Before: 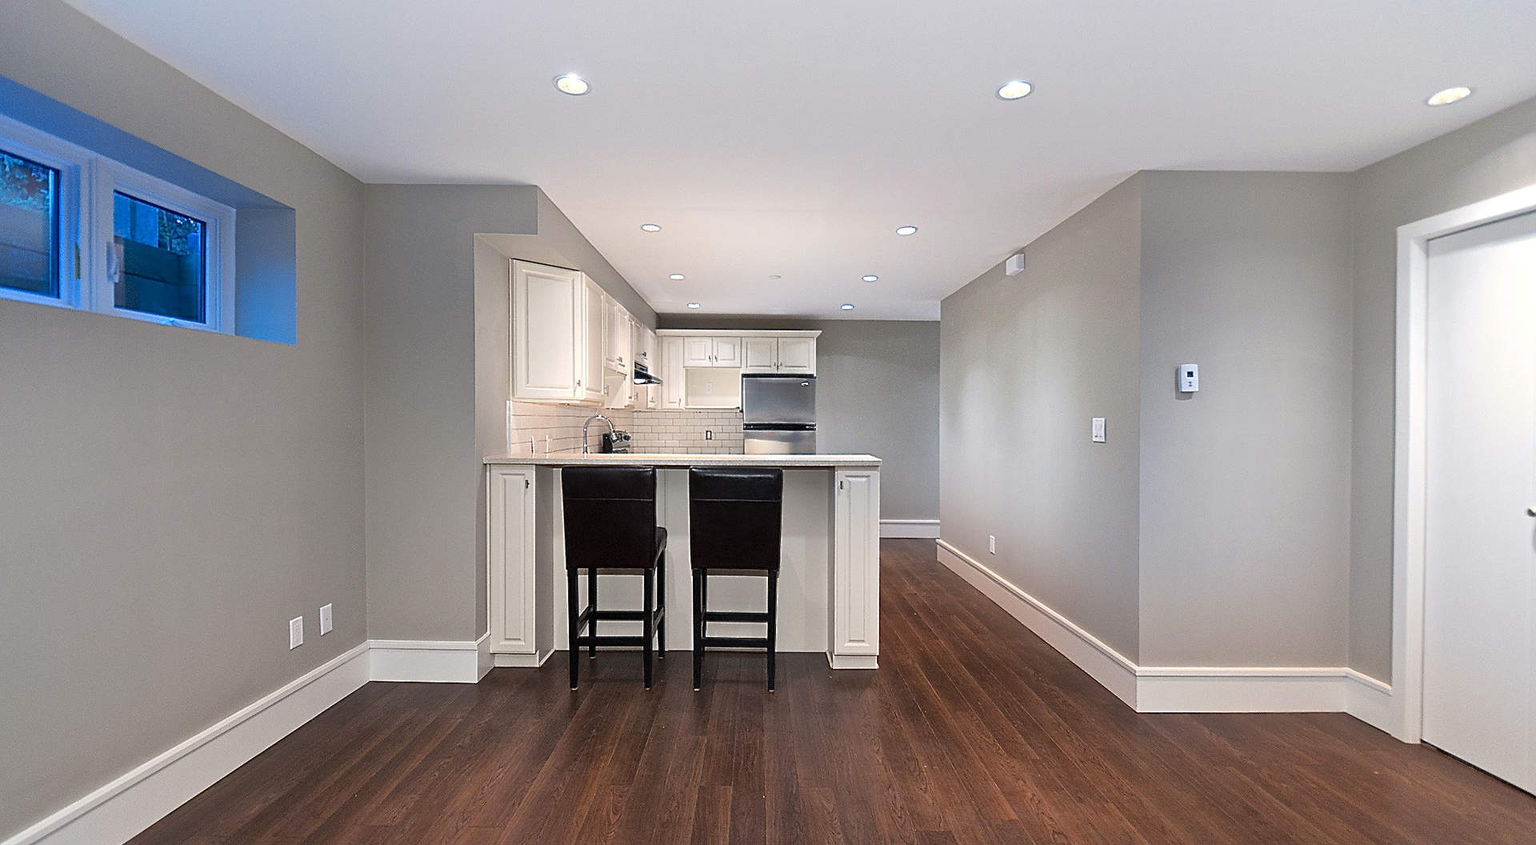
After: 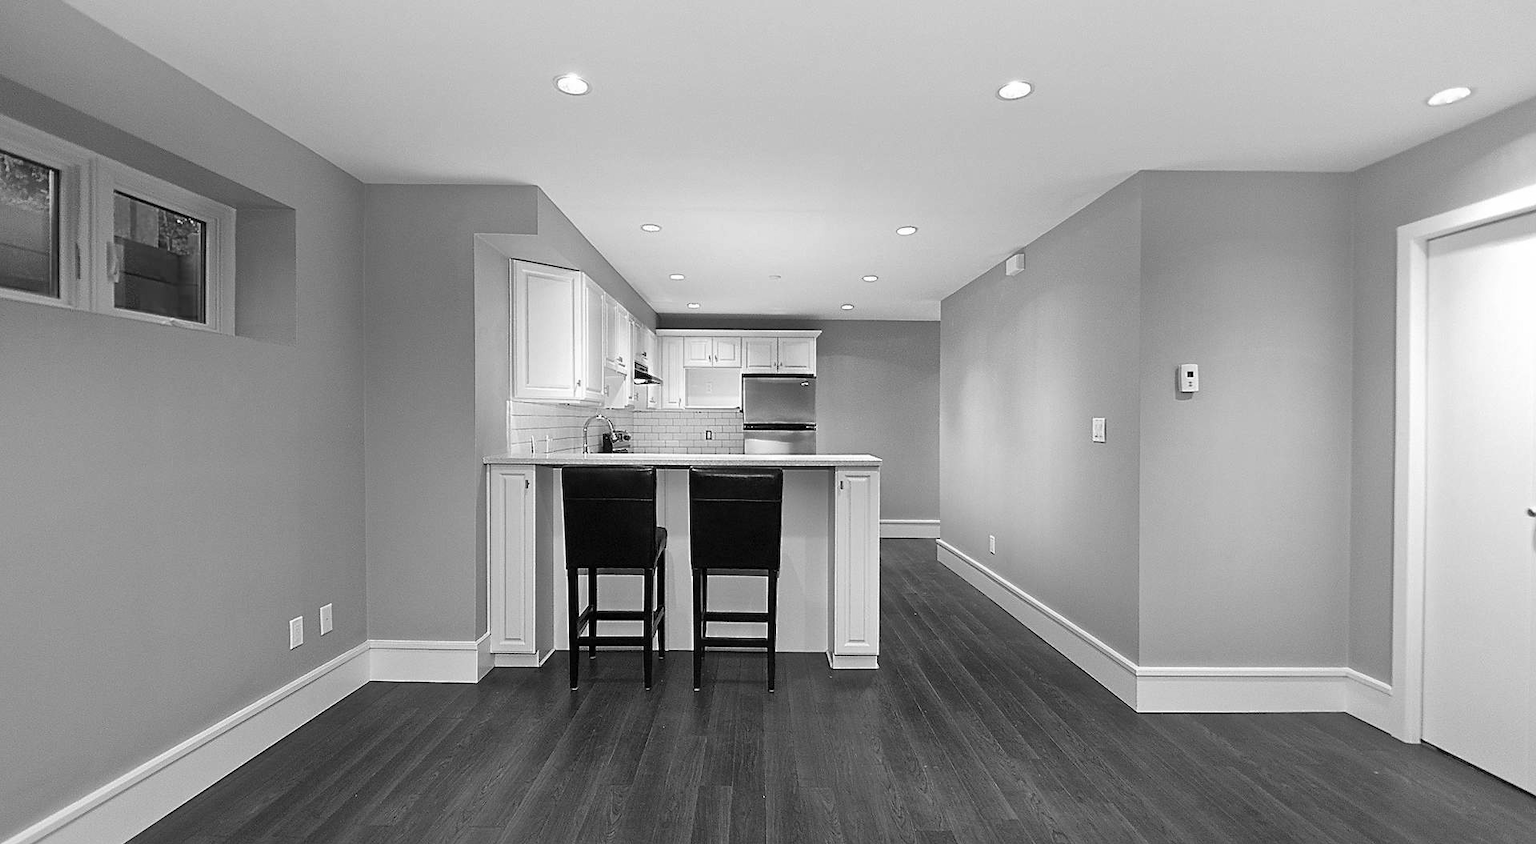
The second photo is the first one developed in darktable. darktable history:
monochrome: on, module defaults
color correction: highlights a* 8.98, highlights b* 15.09, shadows a* -0.49, shadows b* 26.52
